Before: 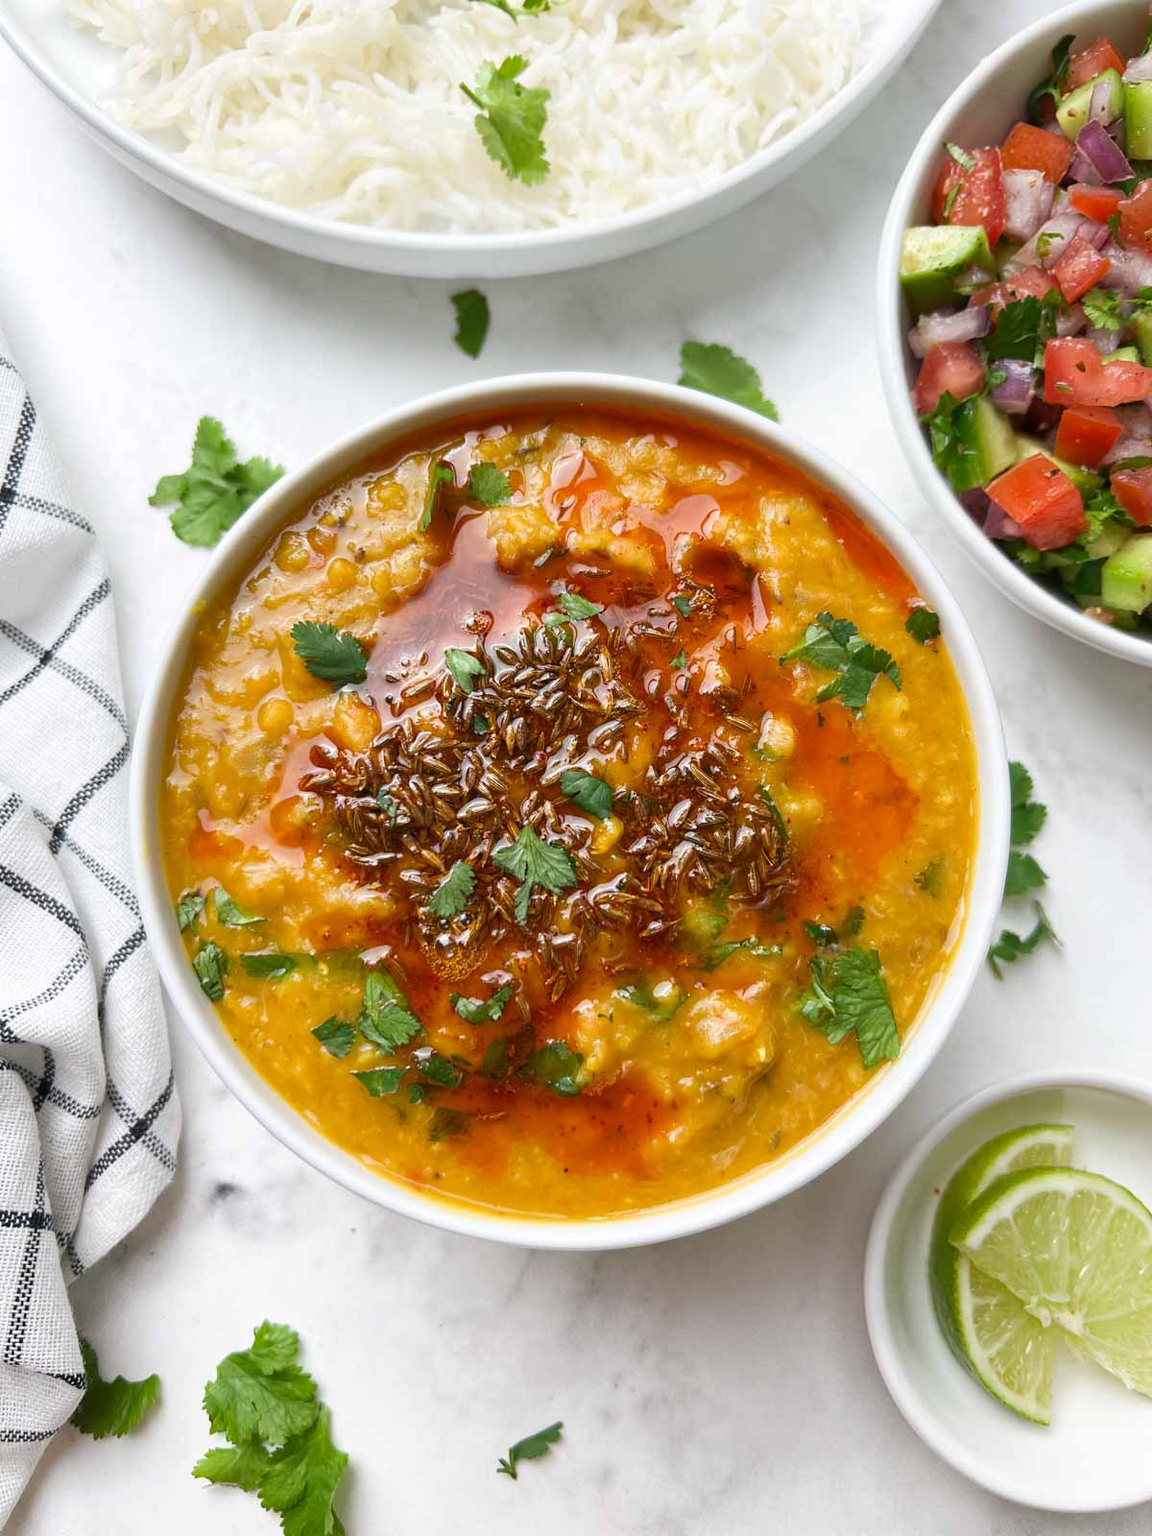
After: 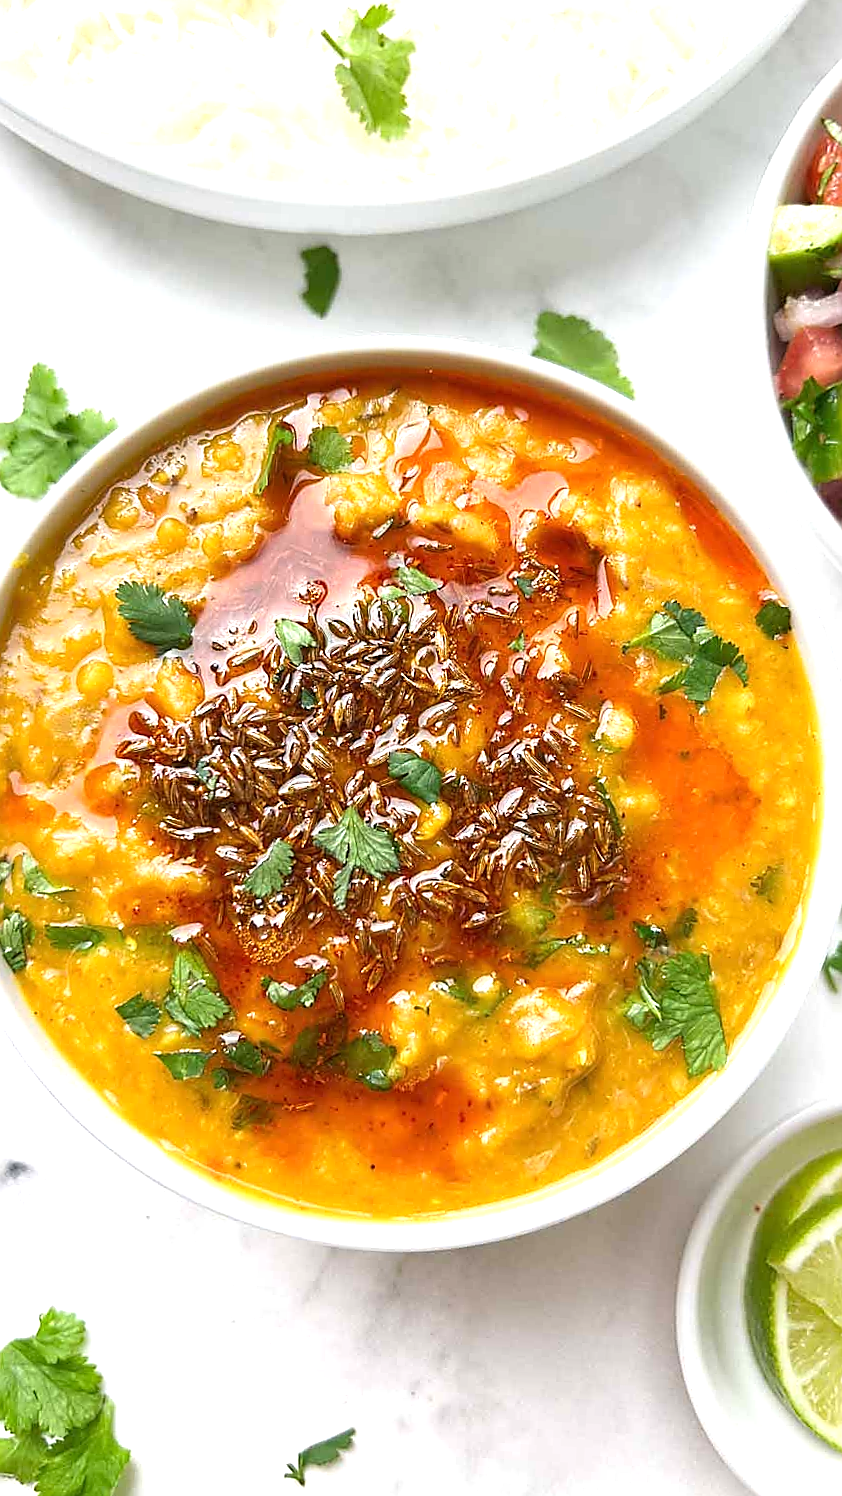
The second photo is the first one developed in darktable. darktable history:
sharpen: radius 1.36, amount 1.247, threshold 0.633
crop and rotate: angle -3°, left 13.982%, top 0.016%, right 11.04%, bottom 0.071%
exposure: black level correction 0, exposure 0.695 EV, compensate highlight preservation false
